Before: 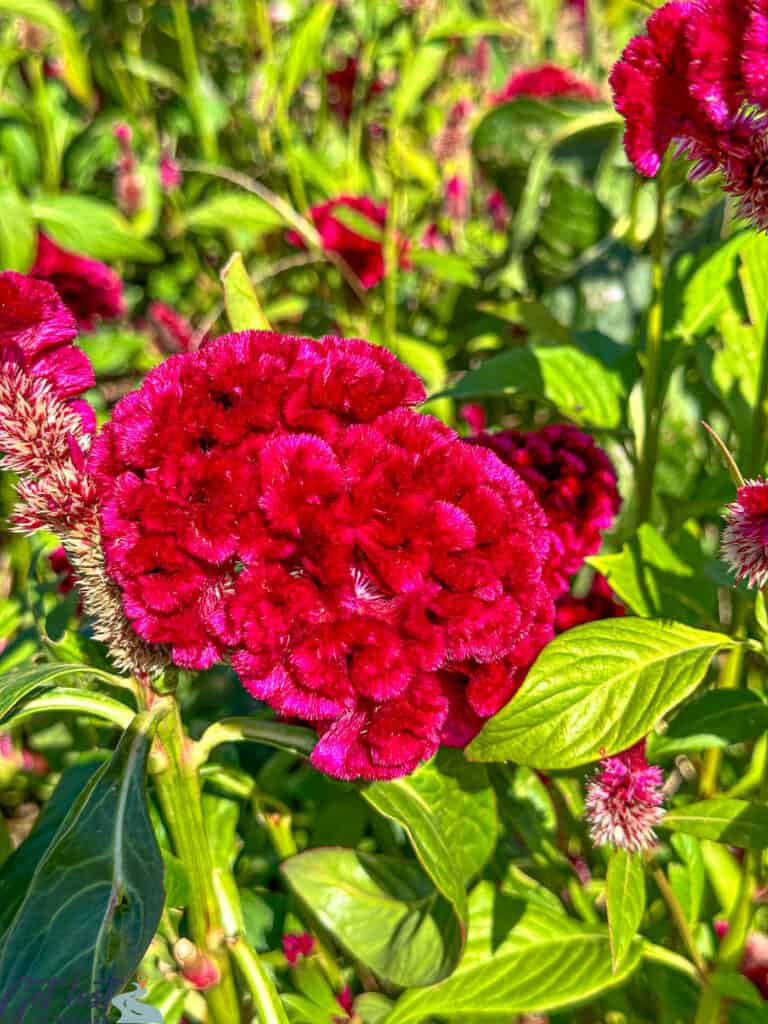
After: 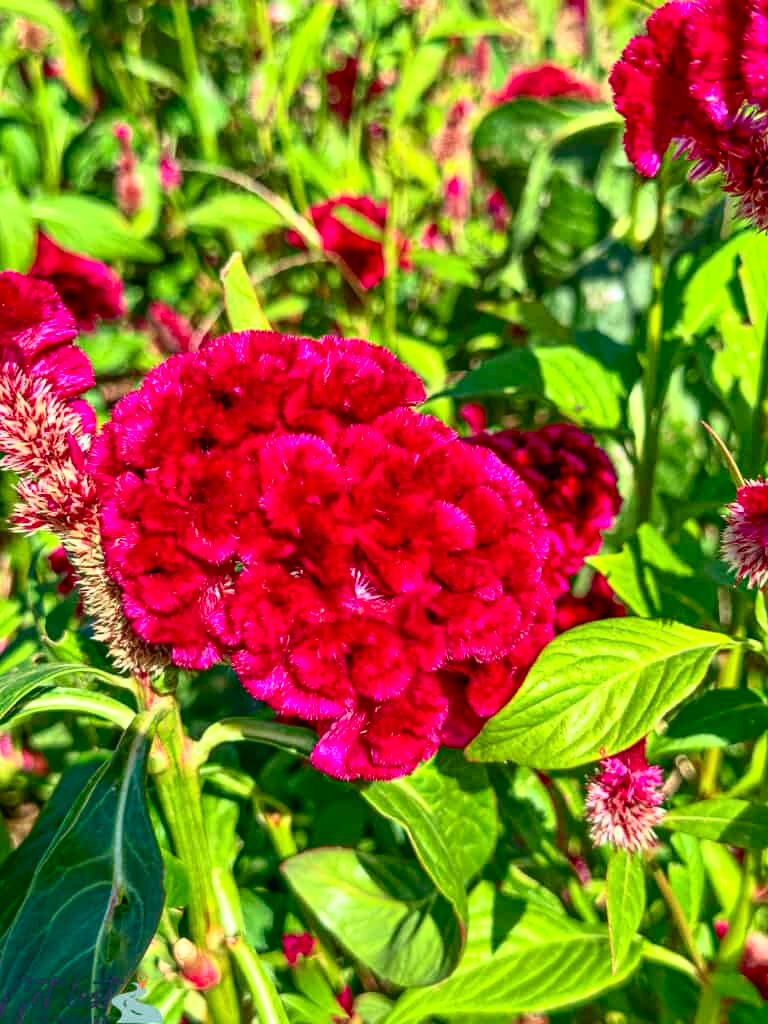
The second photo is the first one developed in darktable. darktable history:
tone curve: curves: ch0 [(0, 0.01) (0.037, 0.032) (0.131, 0.108) (0.275, 0.258) (0.483, 0.512) (0.61, 0.661) (0.696, 0.76) (0.792, 0.867) (0.911, 0.955) (0.997, 0.995)]; ch1 [(0, 0) (0.308, 0.268) (0.425, 0.383) (0.503, 0.502) (0.529, 0.543) (0.706, 0.754) (0.869, 0.907) (1, 1)]; ch2 [(0, 0) (0.228, 0.196) (0.336, 0.315) (0.399, 0.403) (0.485, 0.487) (0.502, 0.502) (0.525, 0.523) (0.545, 0.552) (0.587, 0.61) (0.636, 0.654) (0.711, 0.729) (0.855, 0.87) (0.998, 0.977)], color space Lab, independent channels, preserve colors none
